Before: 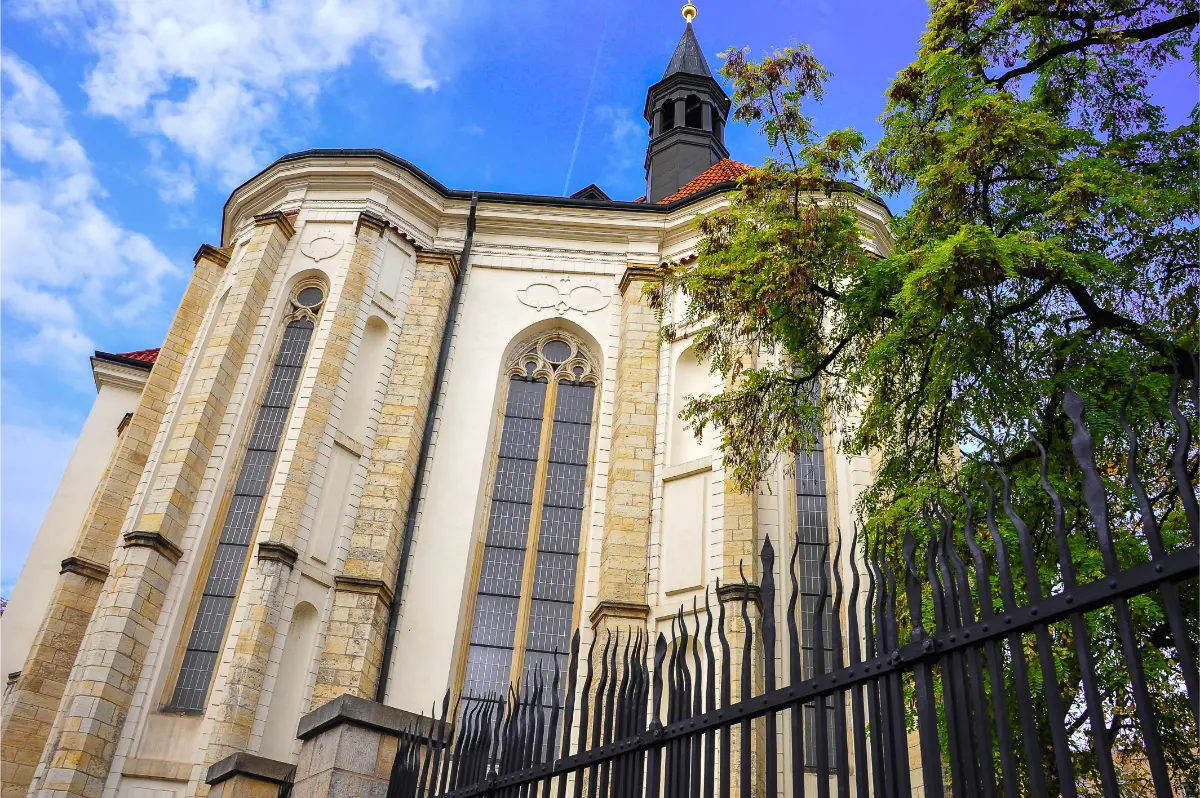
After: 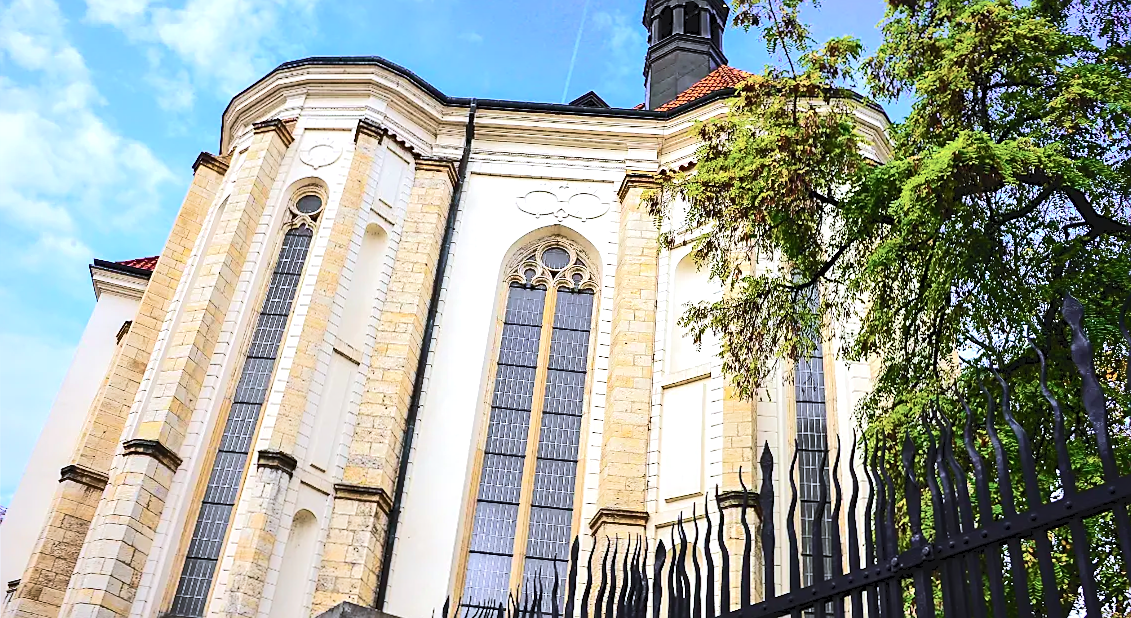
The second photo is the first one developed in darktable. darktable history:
color correction: highlights a* -0.651, highlights b* -8.47
tone equalizer: -8 EV -0.405 EV, -7 EV -0.37 EV, -6 EV -0.346 EV, -5 EV -0.25 EV, -3 EV 0.23 EV, -2 EV 0.323 EV, -1 EV 0.388 EV, +0 EV 0.419 EV, edges refinement/feathering 500, mask exposure compensation -1.57 EV, preserve details no
crop and rotate: angle 0.102°, top 11.6%, right 5.489%, bottom 10.683%
velvia: on, module defaults
tone curve: curves: ch0 [(0, 0) (0.003, 0.061) (0.011, 0.065) (0.025, 0.066) (0.044, 0.077) (0.069, 0.092) (0.1, 0.106) (0.136, 0.125) (0.177, 0.16) (0.224, 0.206) (0.277, 0.272) (0.335, 0.356) (0.399, 0.472) (0.468, 0.59) (0.543, 0.686) (0.623, 0.766) (0.709, 0.832) (0.801, 0.886) (0.898, 0.929) (1, 1)], color space Lab, independent channels, preserve colors none
color calibration: illuminant same as pipeline (D50), adaptation XYZ, x 0.346, y 0.359, temperature 5019.74 K
sharpen: amount 0.495
